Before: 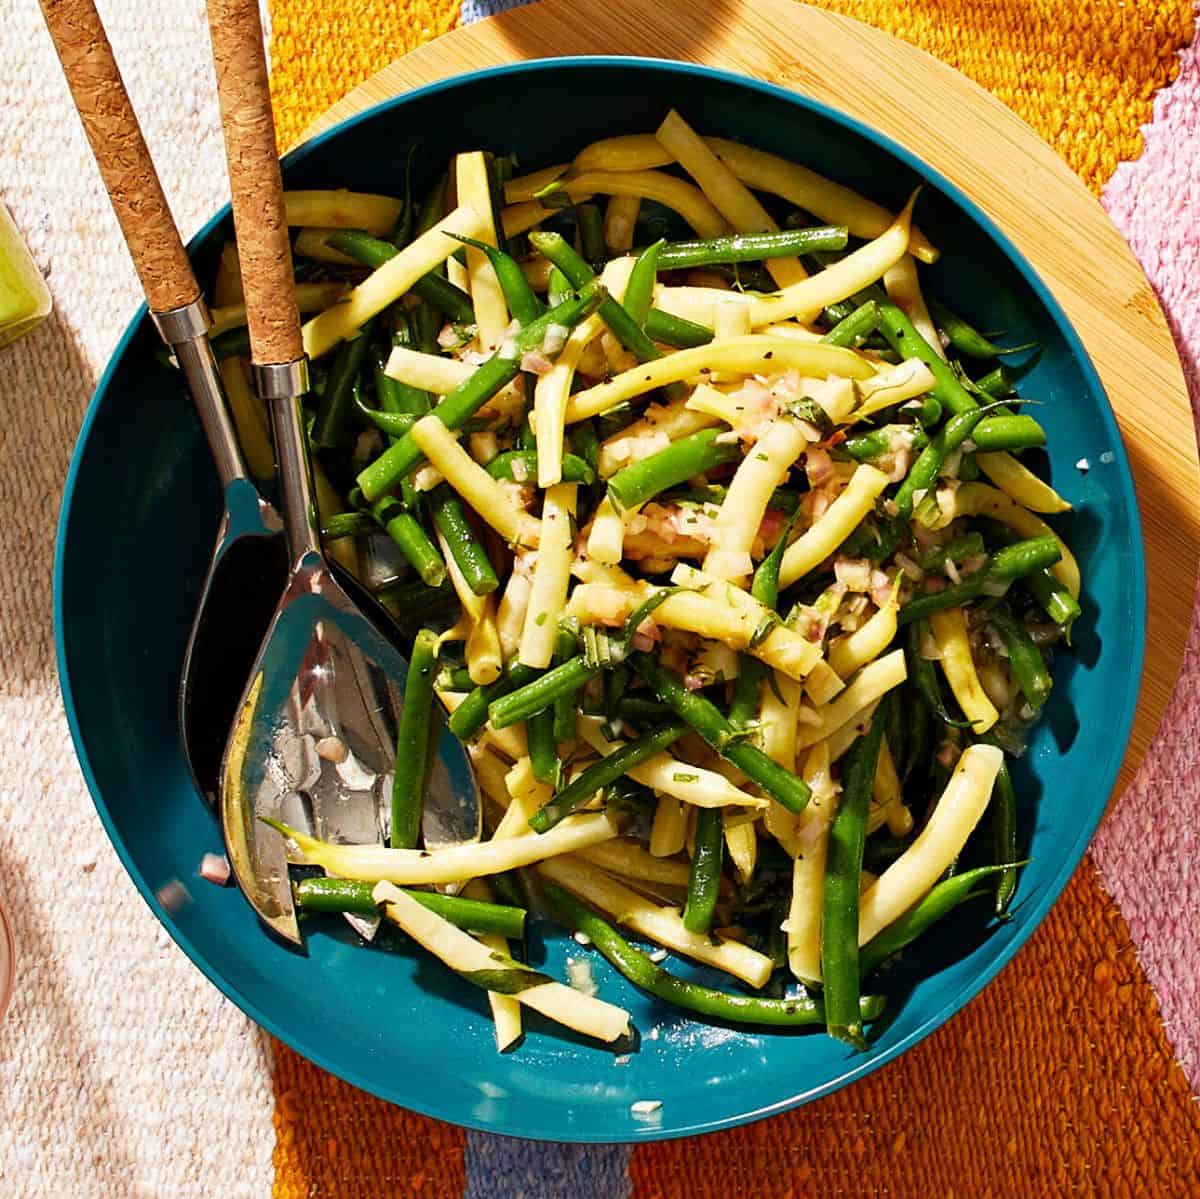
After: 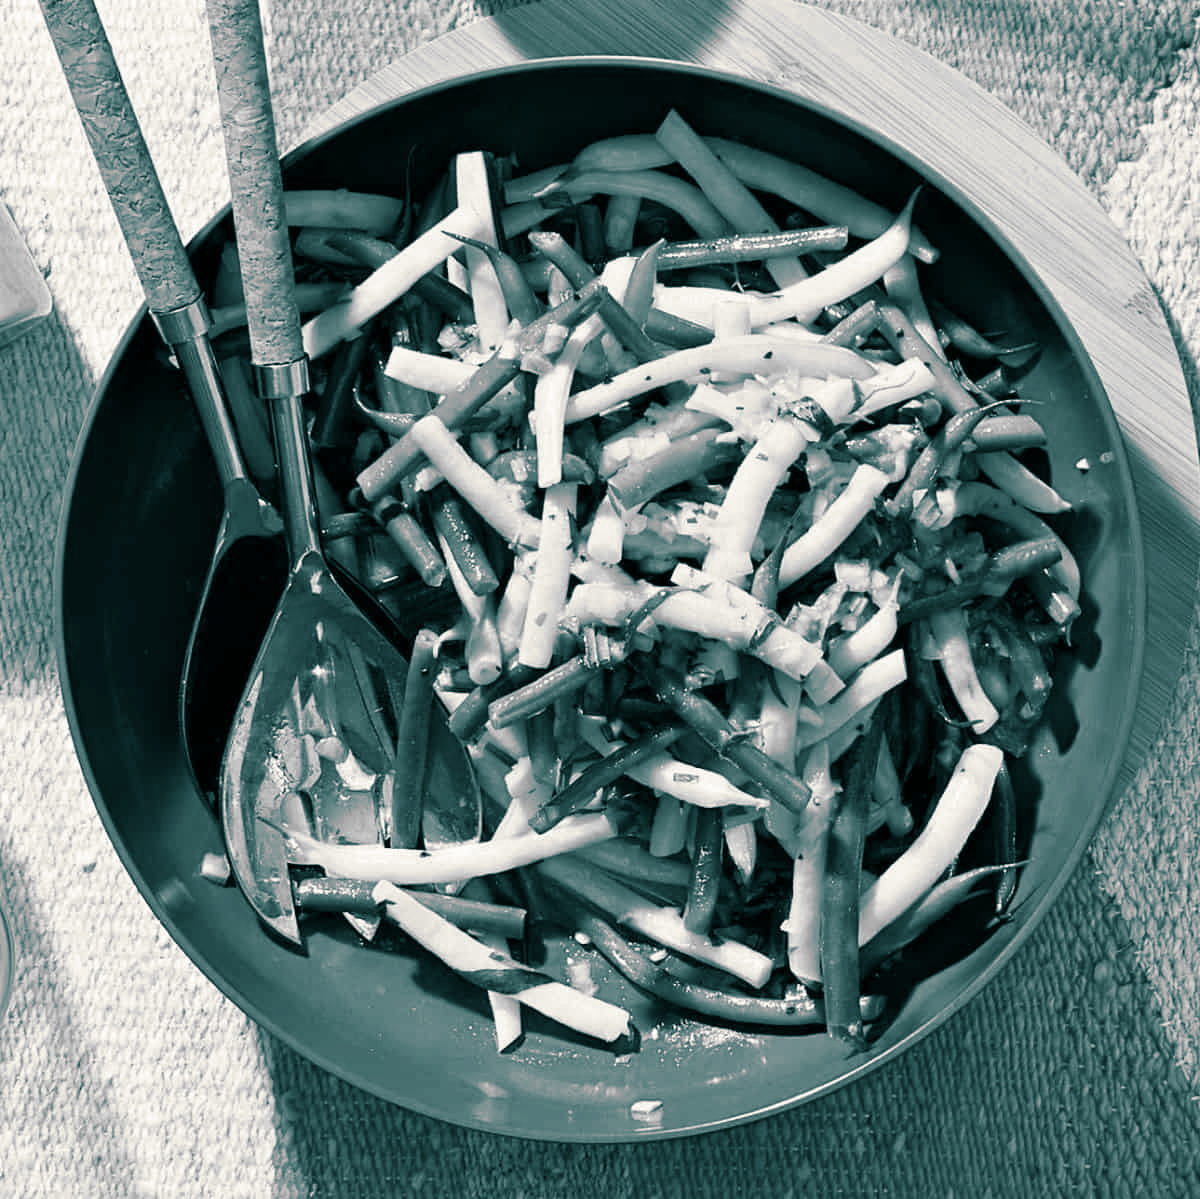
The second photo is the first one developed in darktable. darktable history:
split-toning: shadows › hue 186.43°, highlights › hue 49.29°, compress 30.29%
monochrome: a 1.94, b -0.638
